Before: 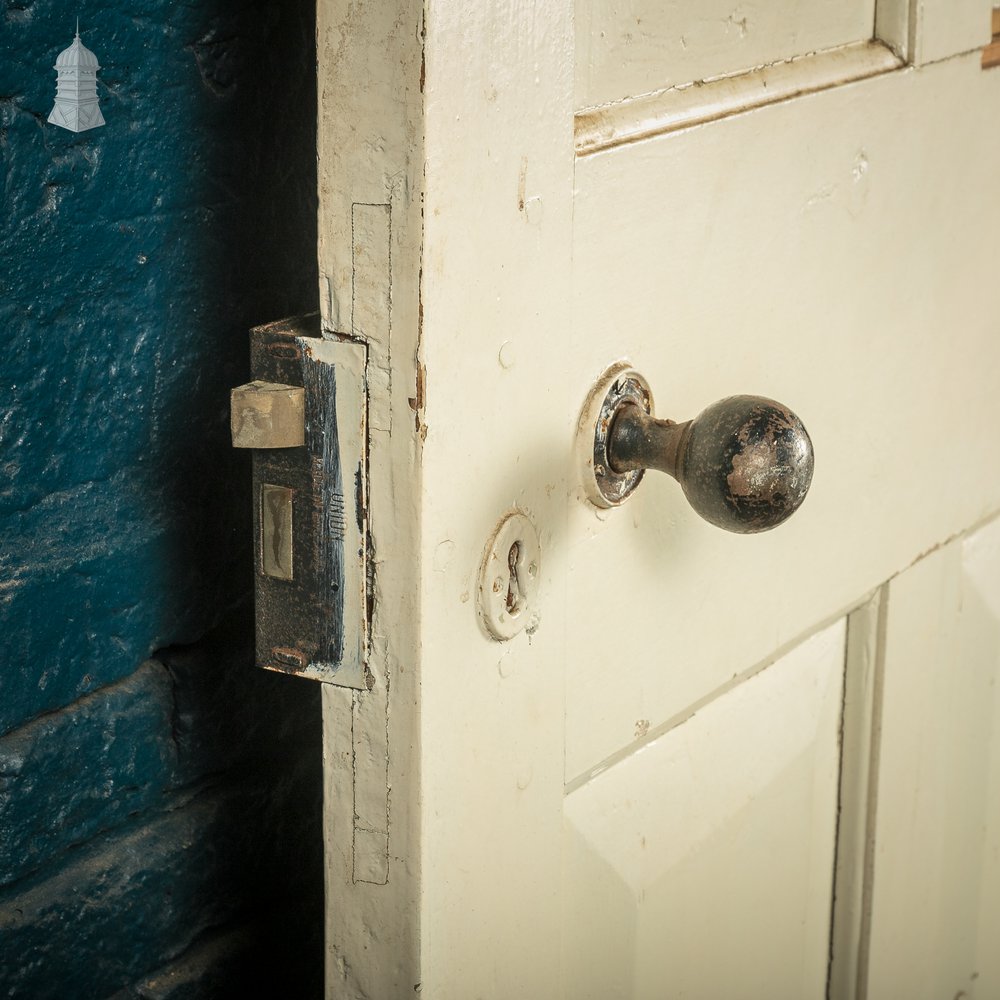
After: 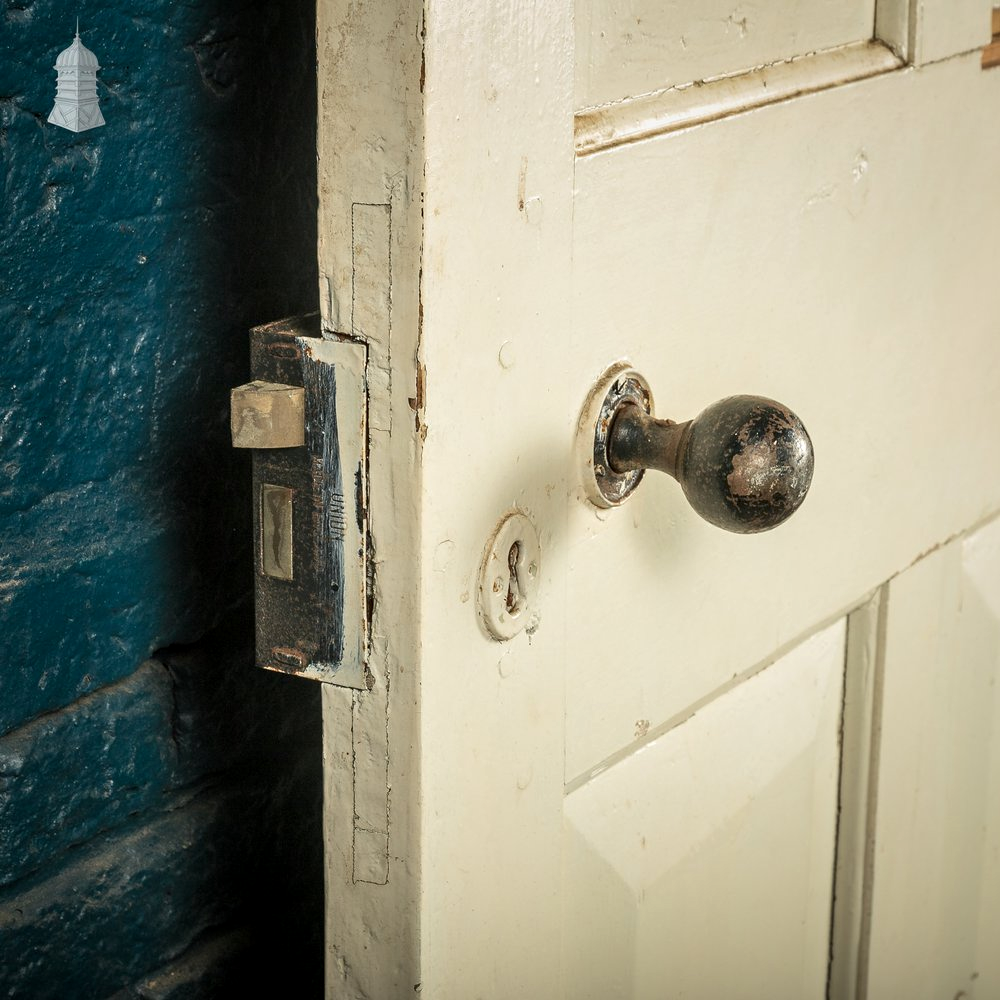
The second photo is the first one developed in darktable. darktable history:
contrast equalizer: octaves 7, y [[0.6 ×6], [0.55 ×6], [0 ×6], [0 ×6], [0 ×6]], mix 0.298
